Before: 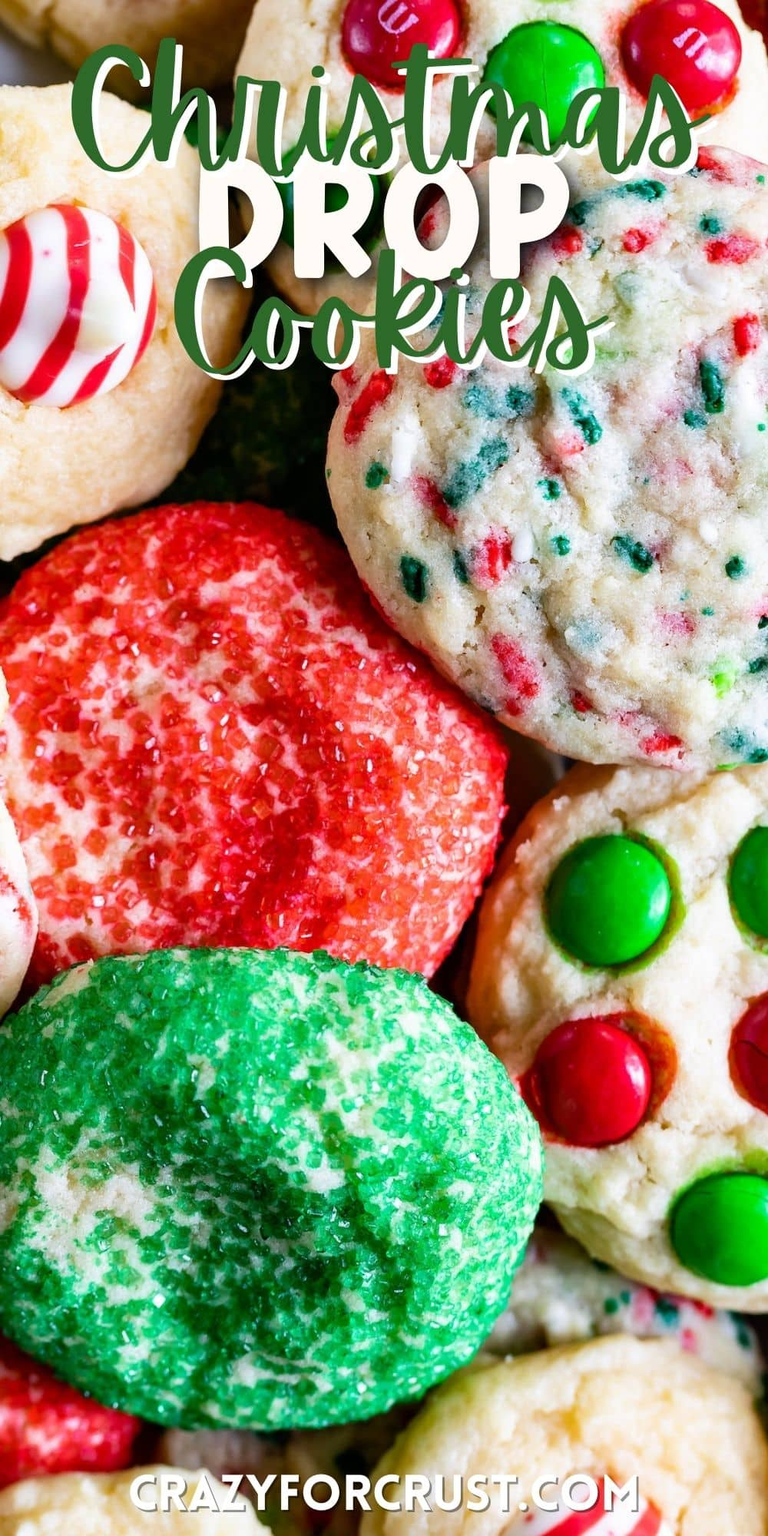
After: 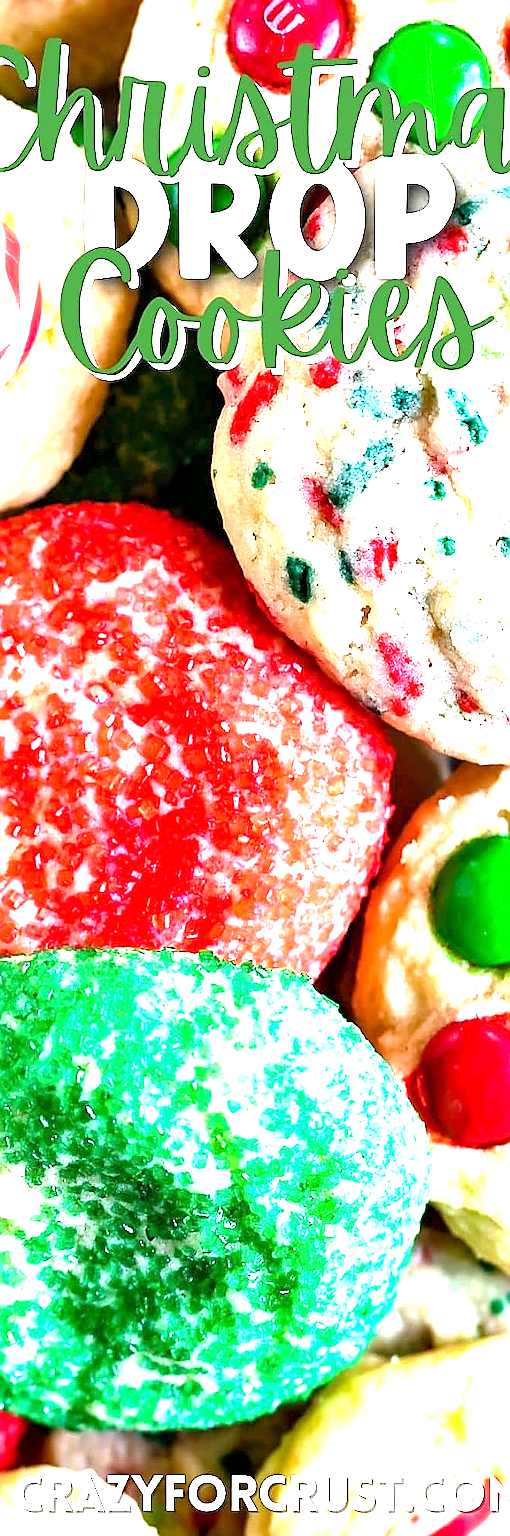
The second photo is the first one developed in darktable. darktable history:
crop and rotate: left 14.999%, right 18.476%
sharpen: radius 1.365, amount 1.258, threshold 0.732
exposure: black level correction 0.001, exposure 1.733 EV, compensate highlight preservation false
